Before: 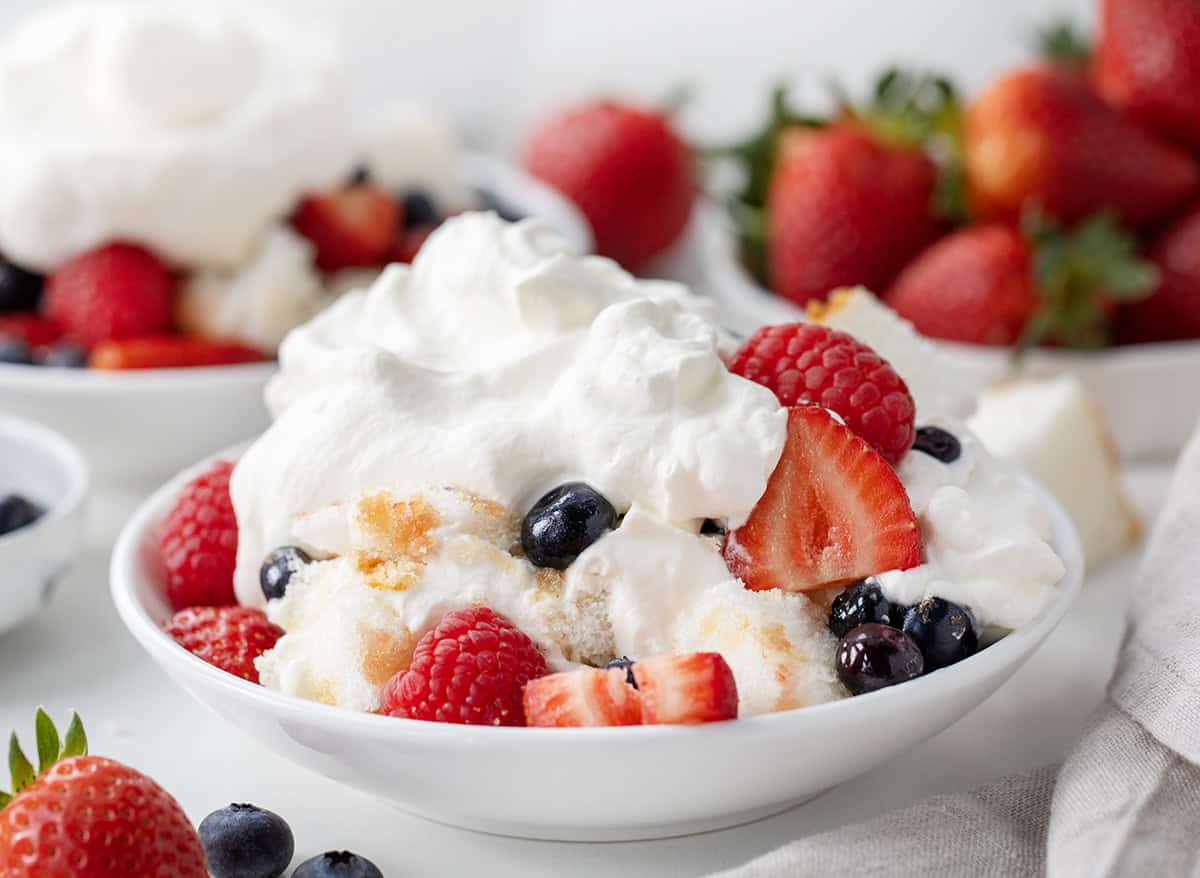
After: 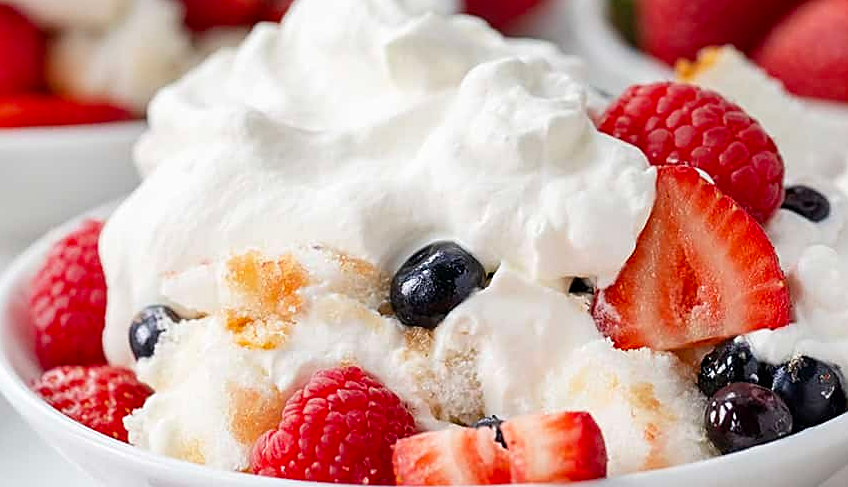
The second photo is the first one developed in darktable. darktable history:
crop: left 10.985%, top 27.474%, right 18.269%, bottom 16.979%
sharpen: on, module defaults
